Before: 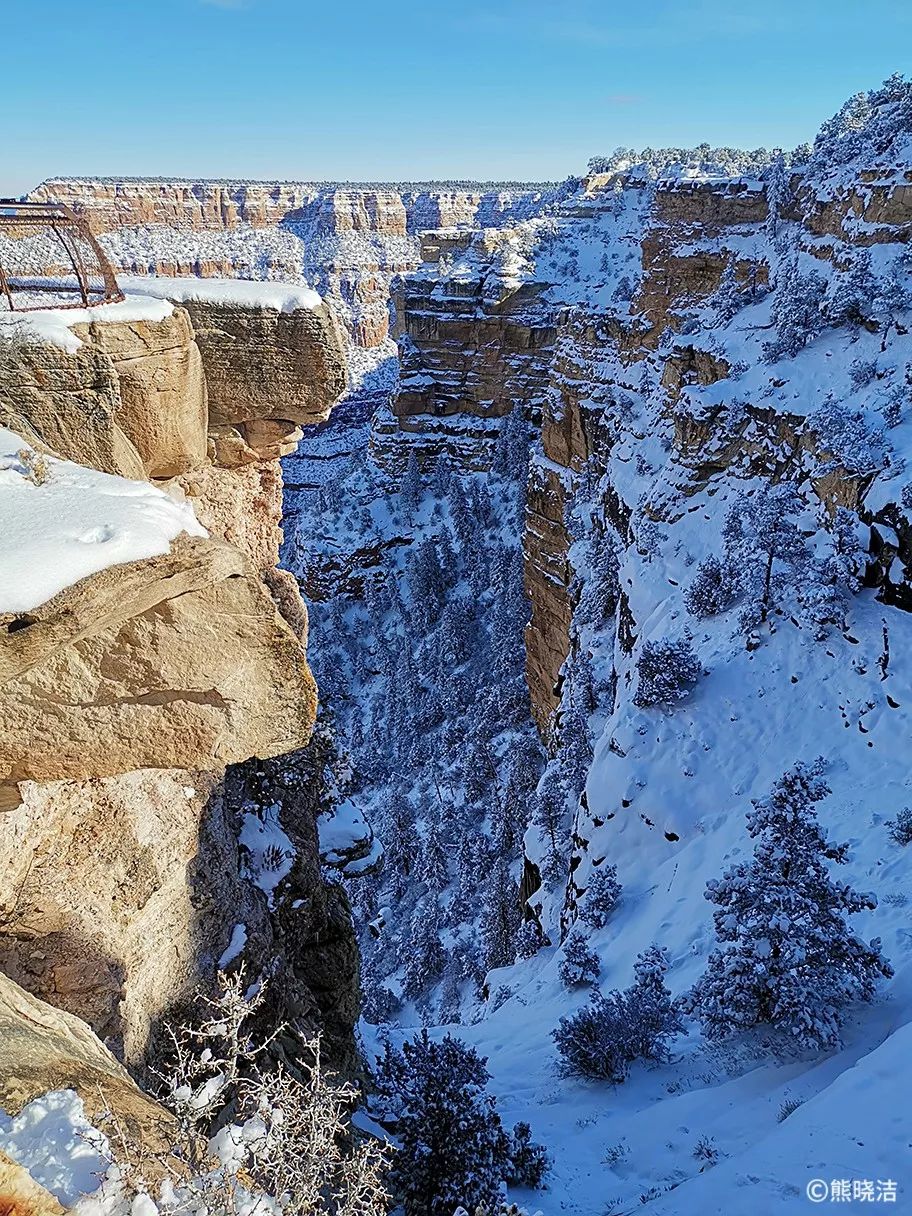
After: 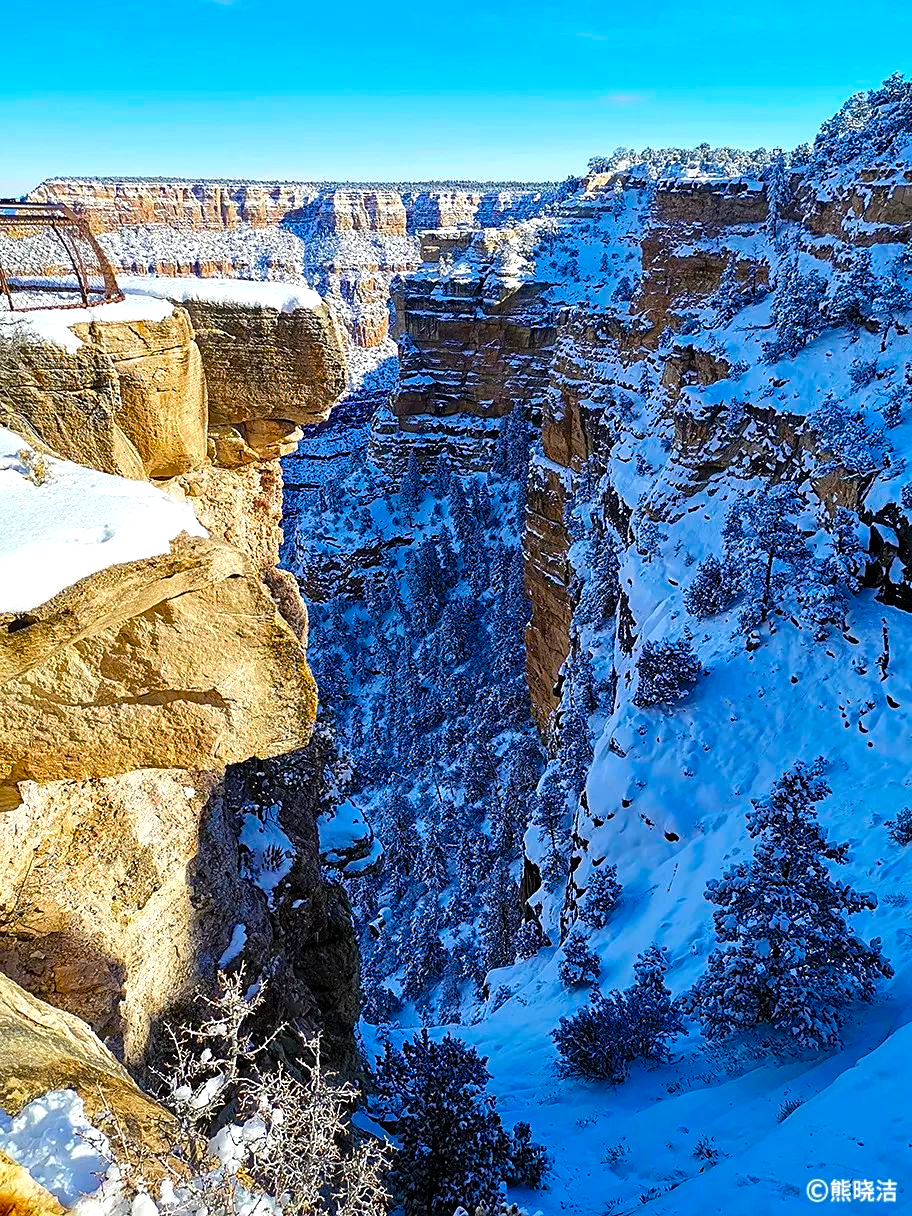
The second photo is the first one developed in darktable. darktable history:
tone equalizer: on, module defaults
color balance rgb: linear chroma grading › global chroma 9%, perceptual saturation grading › global saturation 36%, perceptual saturation grading › shadows 35%, perceptual brilliance grading › global brilliance 15%, perceptual brilliance grading › shadows -35%, global vibrance 15%
